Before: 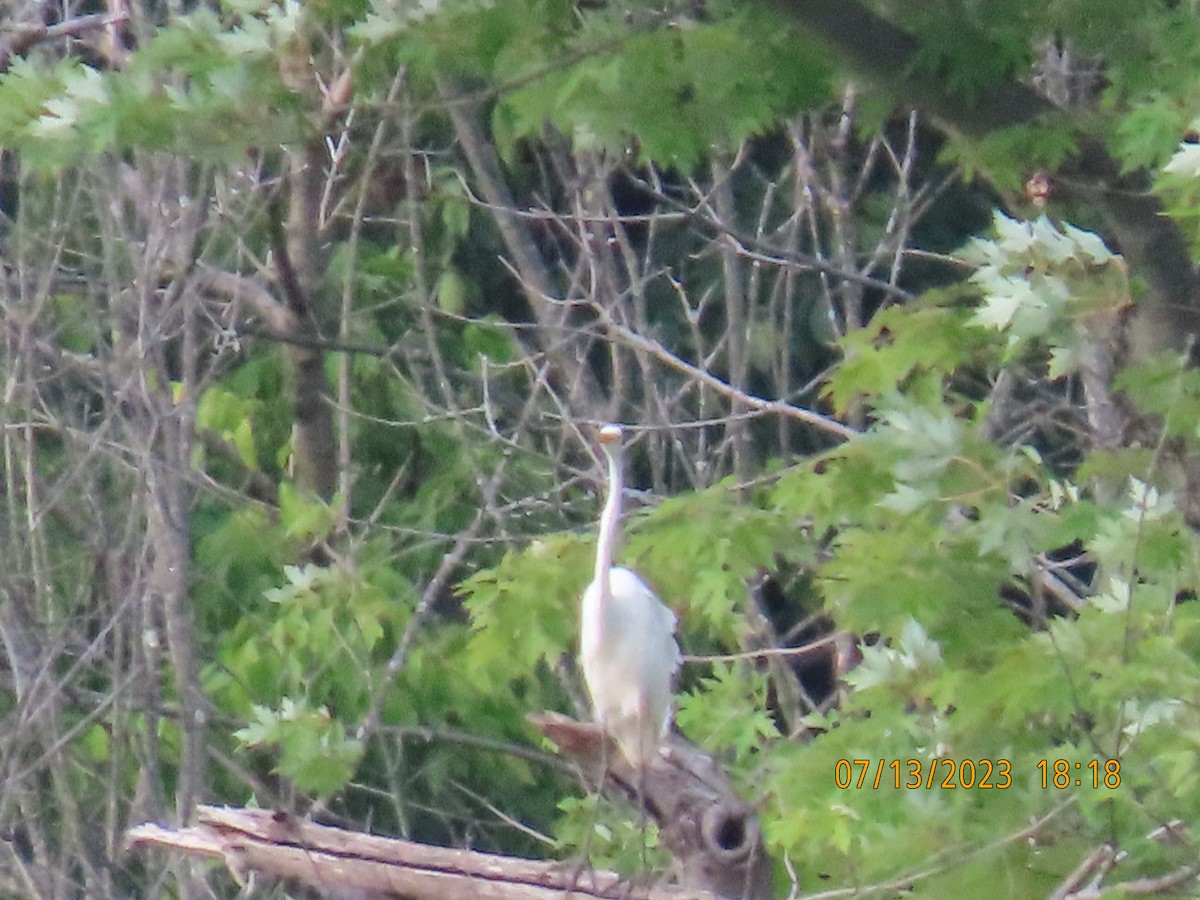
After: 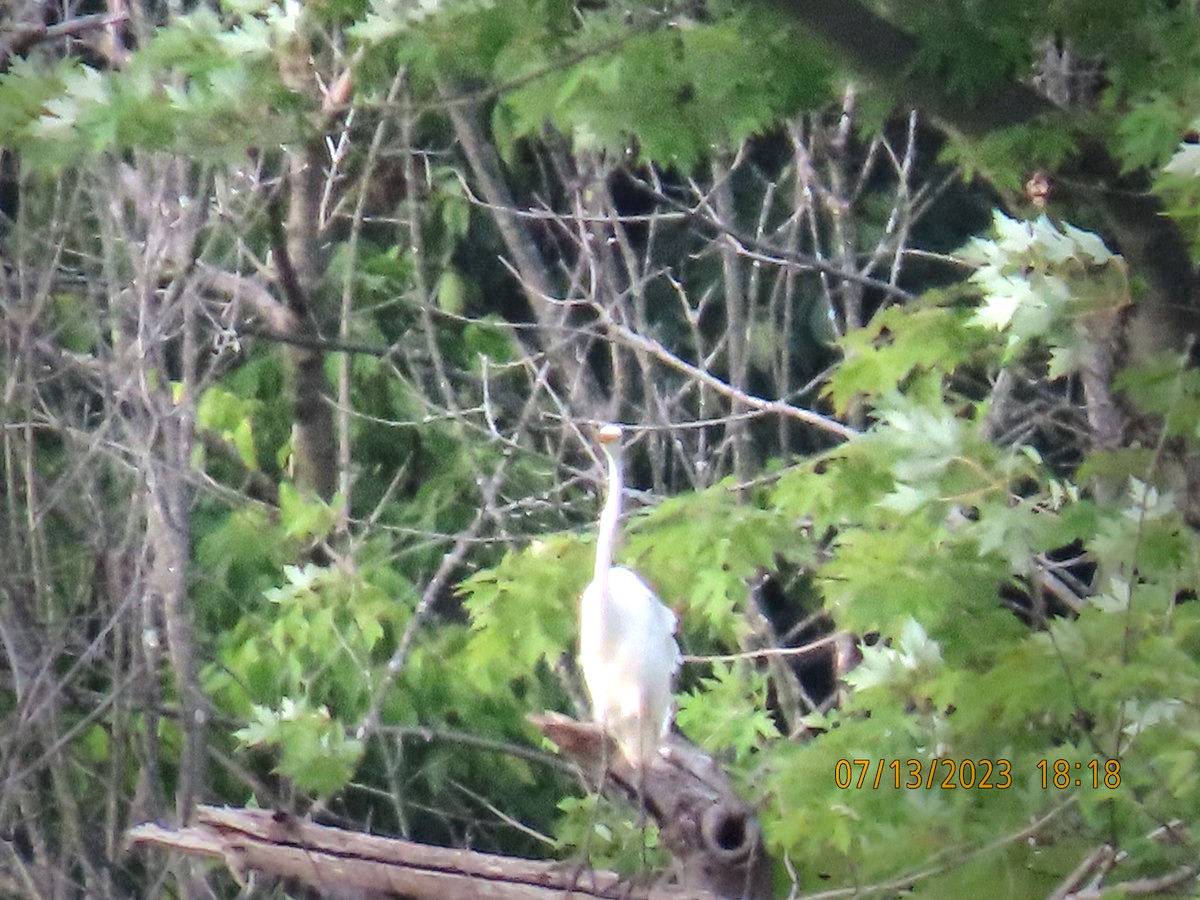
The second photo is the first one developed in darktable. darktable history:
vignetting: fall-off start 68.33%, fall-off radius 30%, saturation 0.042, center (-0.066, -0.311), width/height ratio 0.992, shape 0.85, dithering 8-bit output
white balance: emerald 1
tone equalizer: -8 EV -0.75 EV, -7 EV -0.7 EV, -6 EV -0.6 EV, -5 EV -0.4 EV, -3 EV 0.4 EV, -2 EV 0.6 EV, -1 EV 0.7 EV, +0 EV 0.75 EV, edges refinement/feathering 500, mask exposure compensation -1.57 EV, preserve details no
